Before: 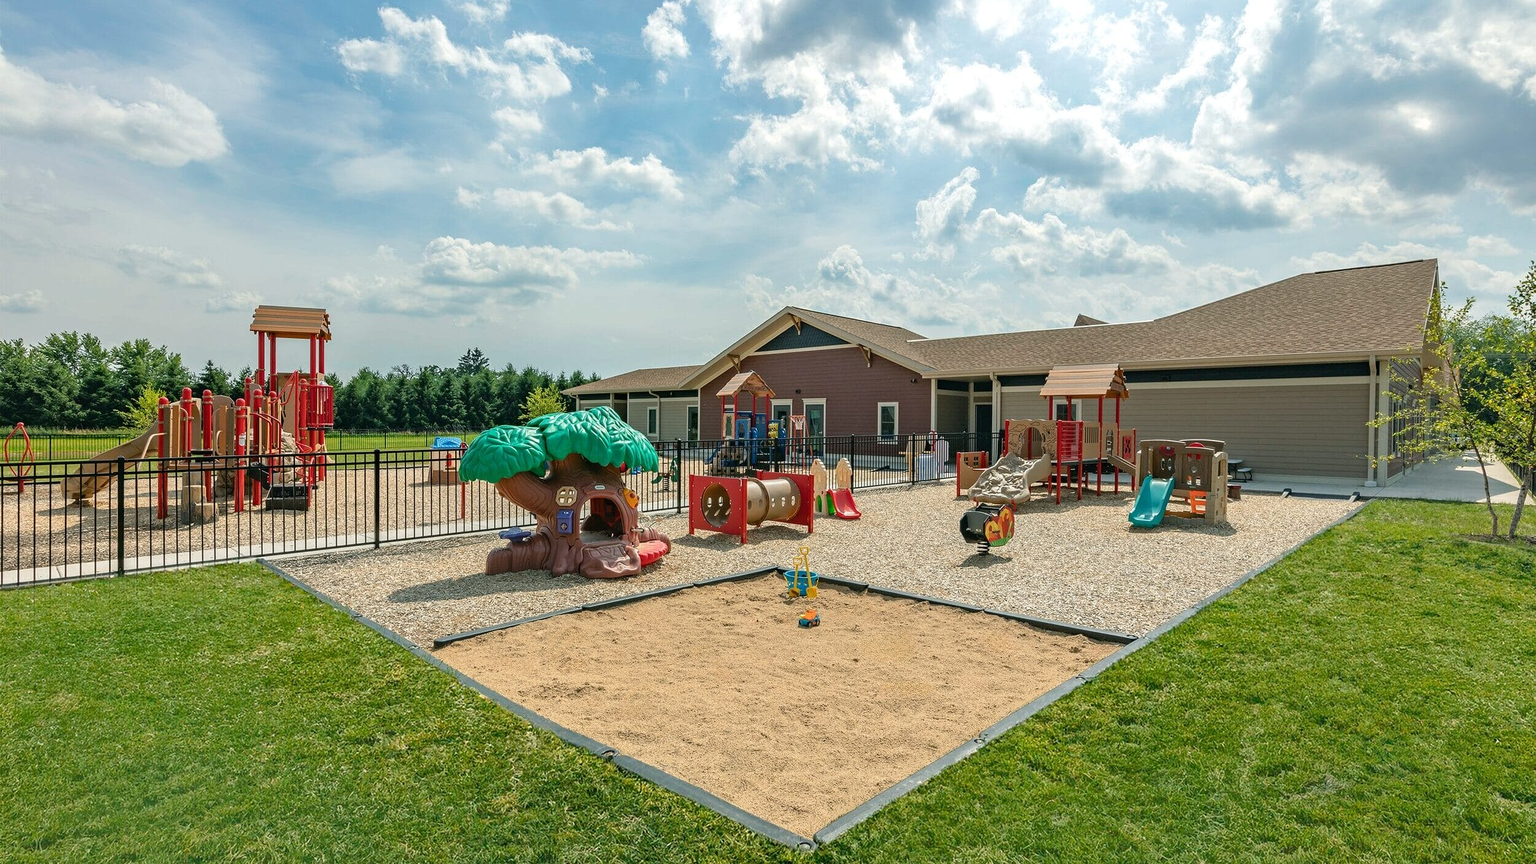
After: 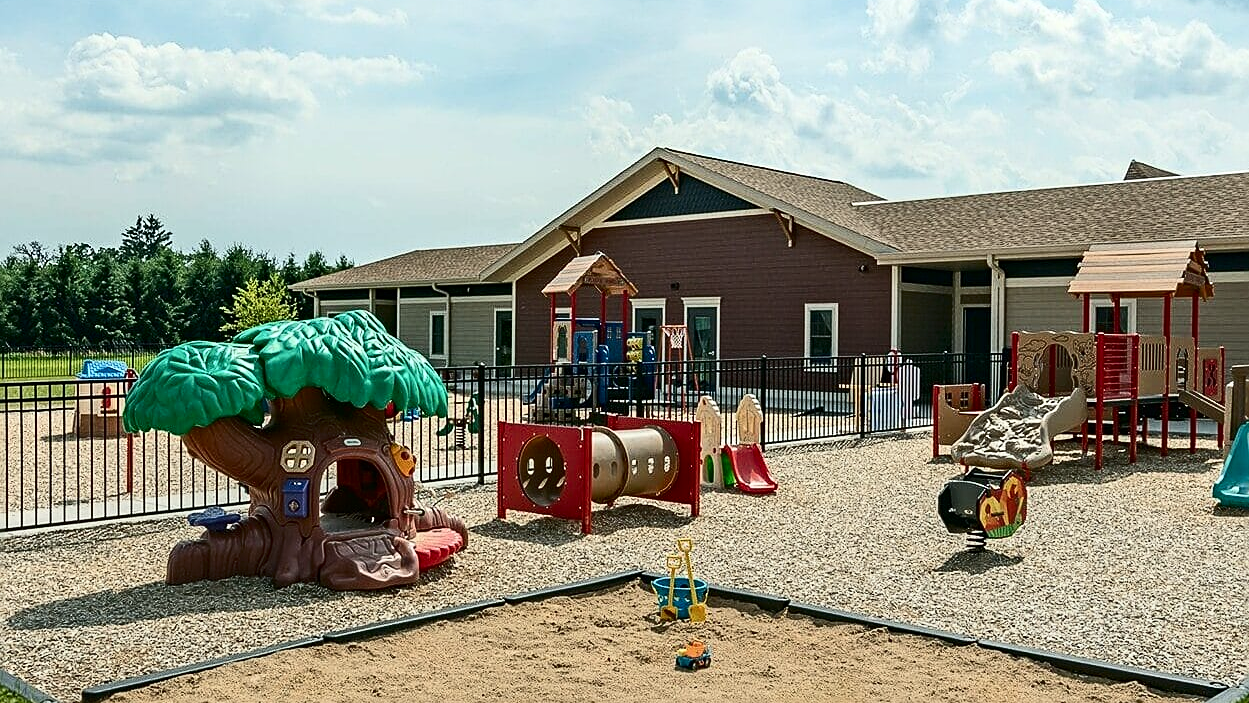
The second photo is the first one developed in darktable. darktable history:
white balance: red 0.978, blue 0.999
crop: left 25%, top 25%, right 25%, bottom 25%
sharpen: on, module defaults
contrast brightness saturation: contrast 0.28
graduated density: rotation -180°, offset 24.95
